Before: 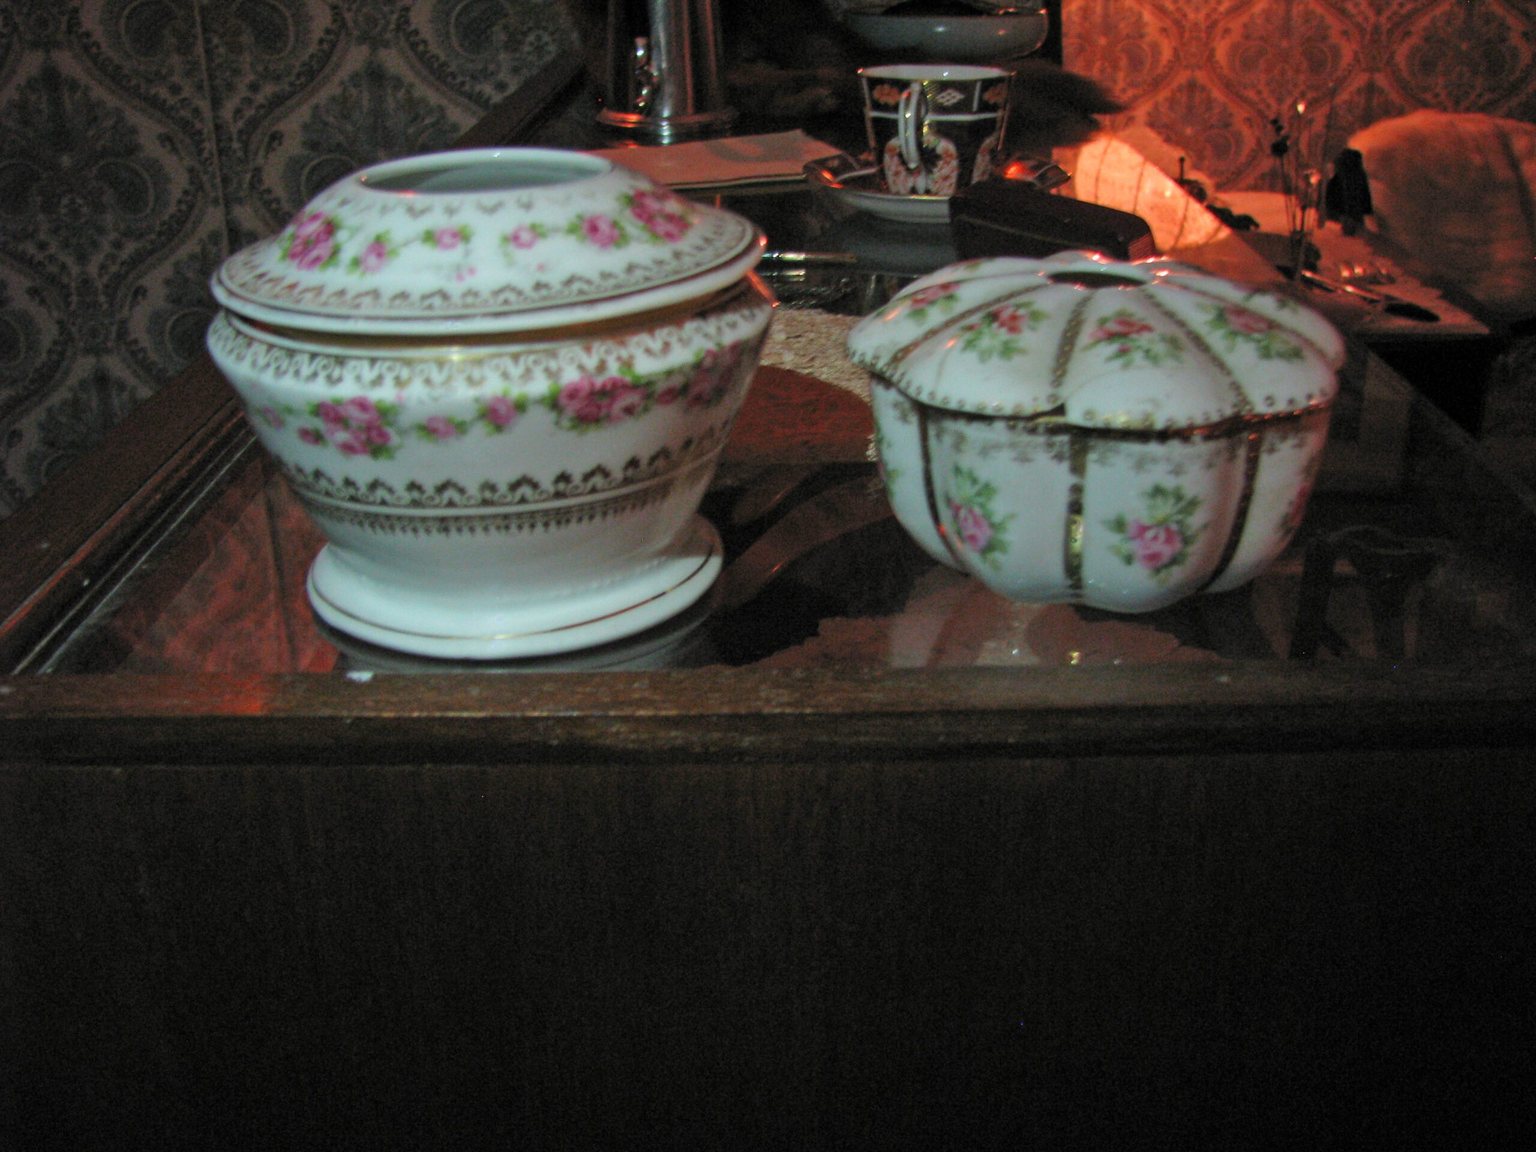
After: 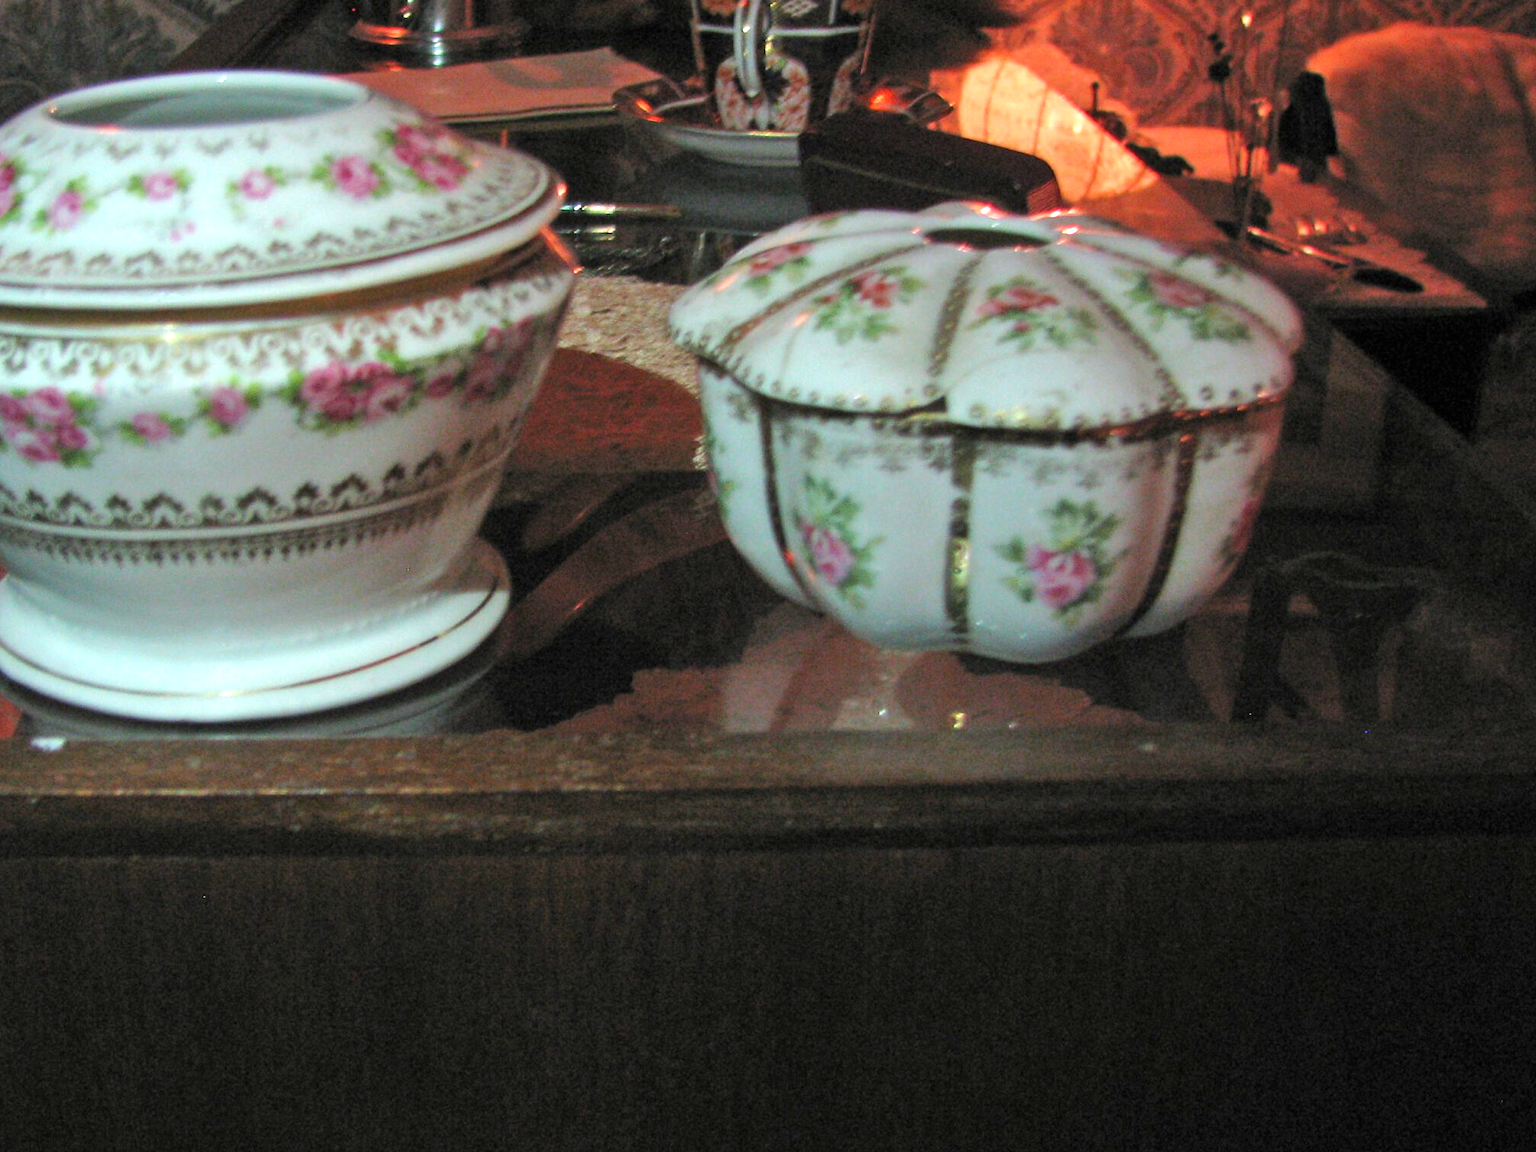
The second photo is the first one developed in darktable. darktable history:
crop and rotate: left 20.989%, top 8.023%, right 0.479%, bottom 13.419%
exposure: black level correction 0, exposure 0.699 EV, compensate highlight preservation false
